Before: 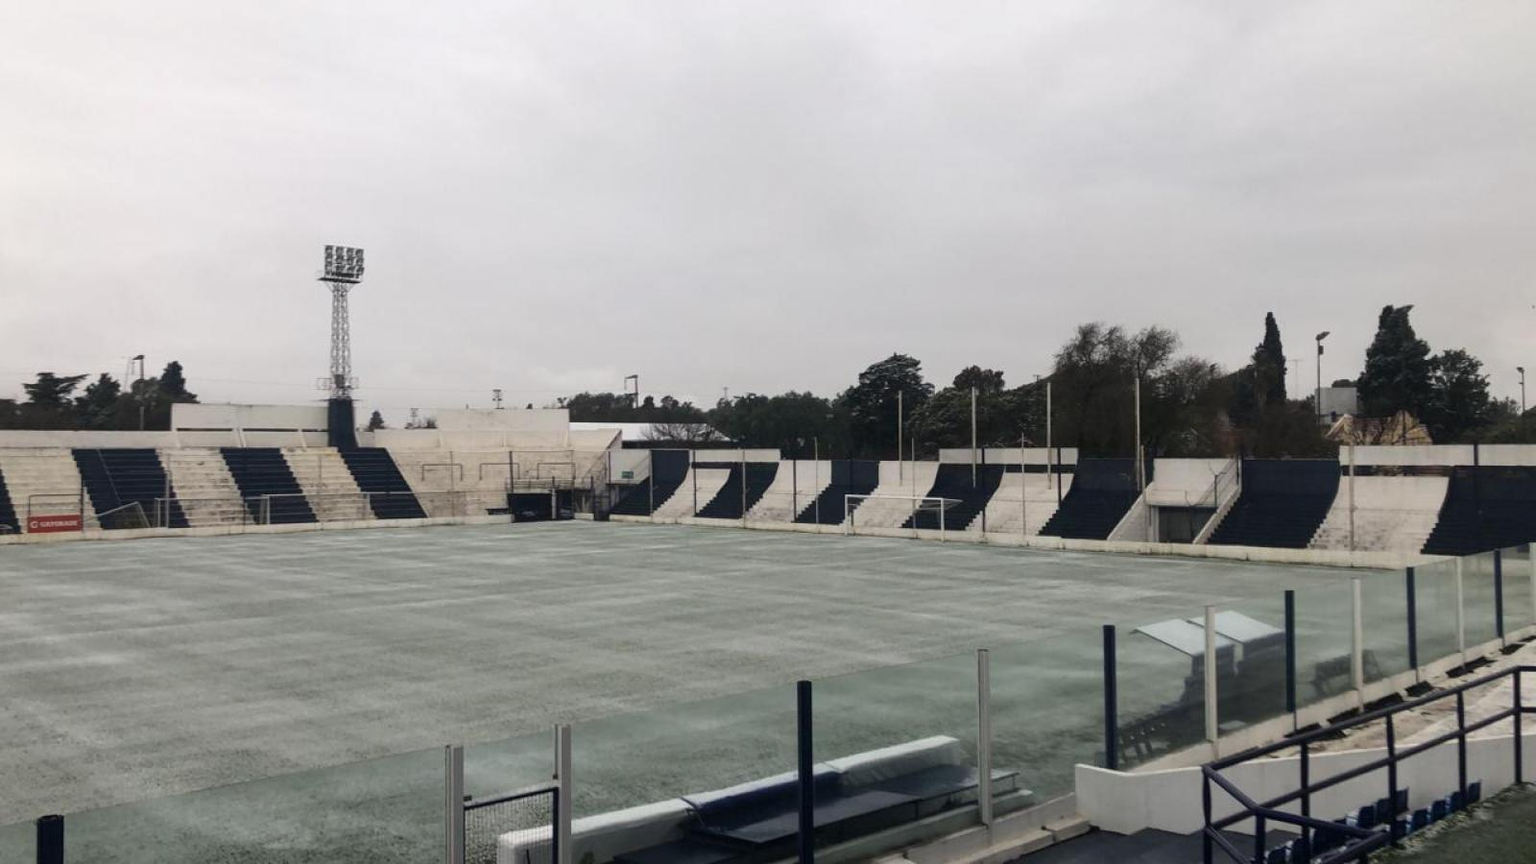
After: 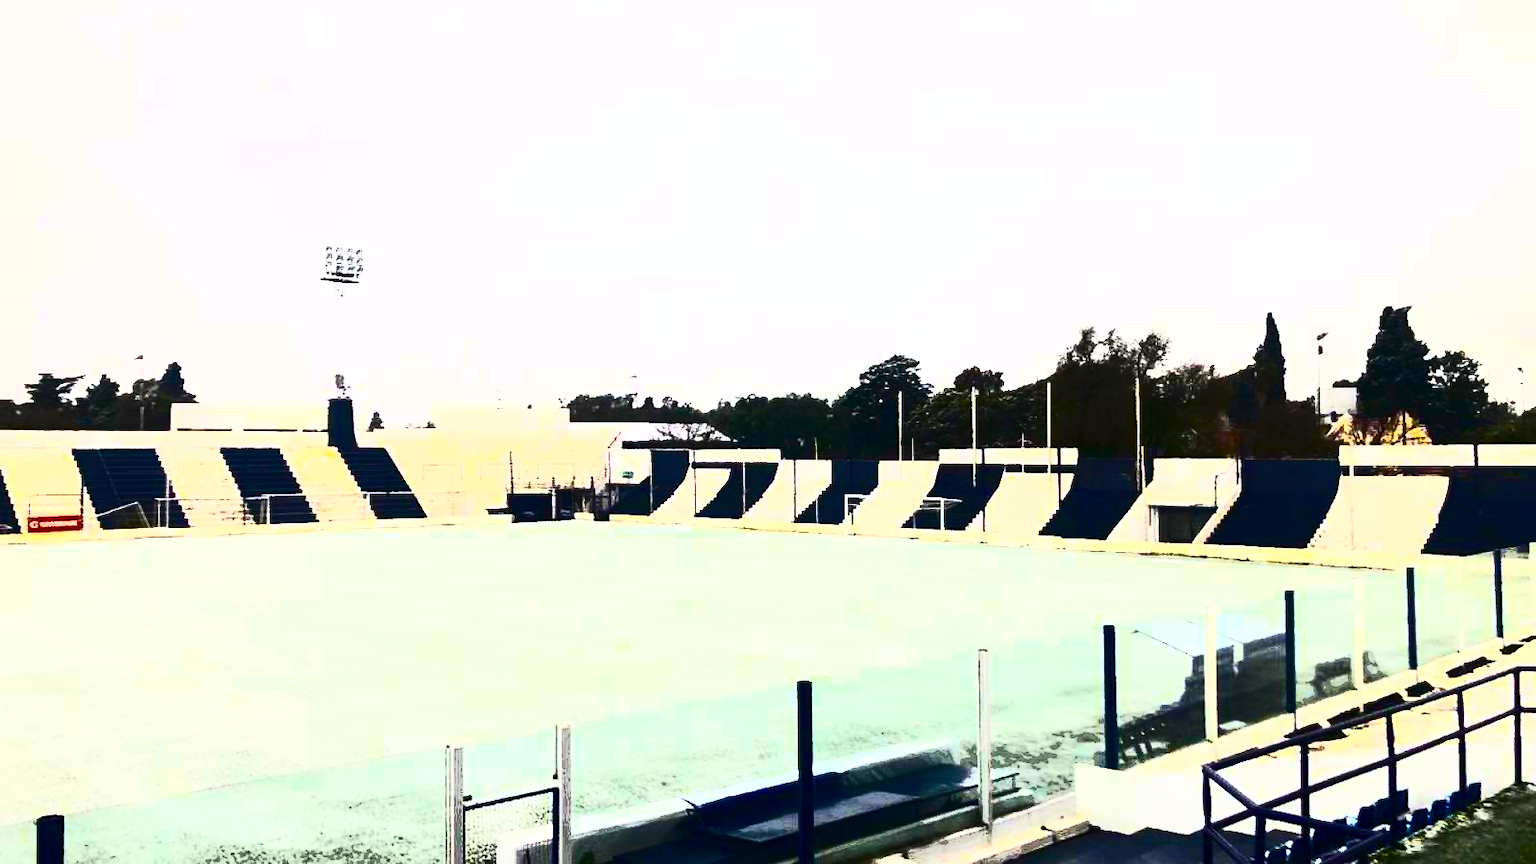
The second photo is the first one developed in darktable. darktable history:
contrast brightness saturation: contrast 0.93, brightness 0.2
color balance rgb: linear chroma grading › global chroma 20%, perceptual saturation grading › global saturation 65%, perceptual saturation grading › highlights 50%, perceptual saturation grading › shadows 30%, perceptual brilliance grading › global brilliance 12%, perceptual brilliance grading › highlights 15%, global vibrance 20%
exposure: black level correction 0, exposure 0.7 EV, compensate exposure bias true, compensate highlight preservation false
fill light: exposure -0.73 EV, center 0.69, width 2.2
